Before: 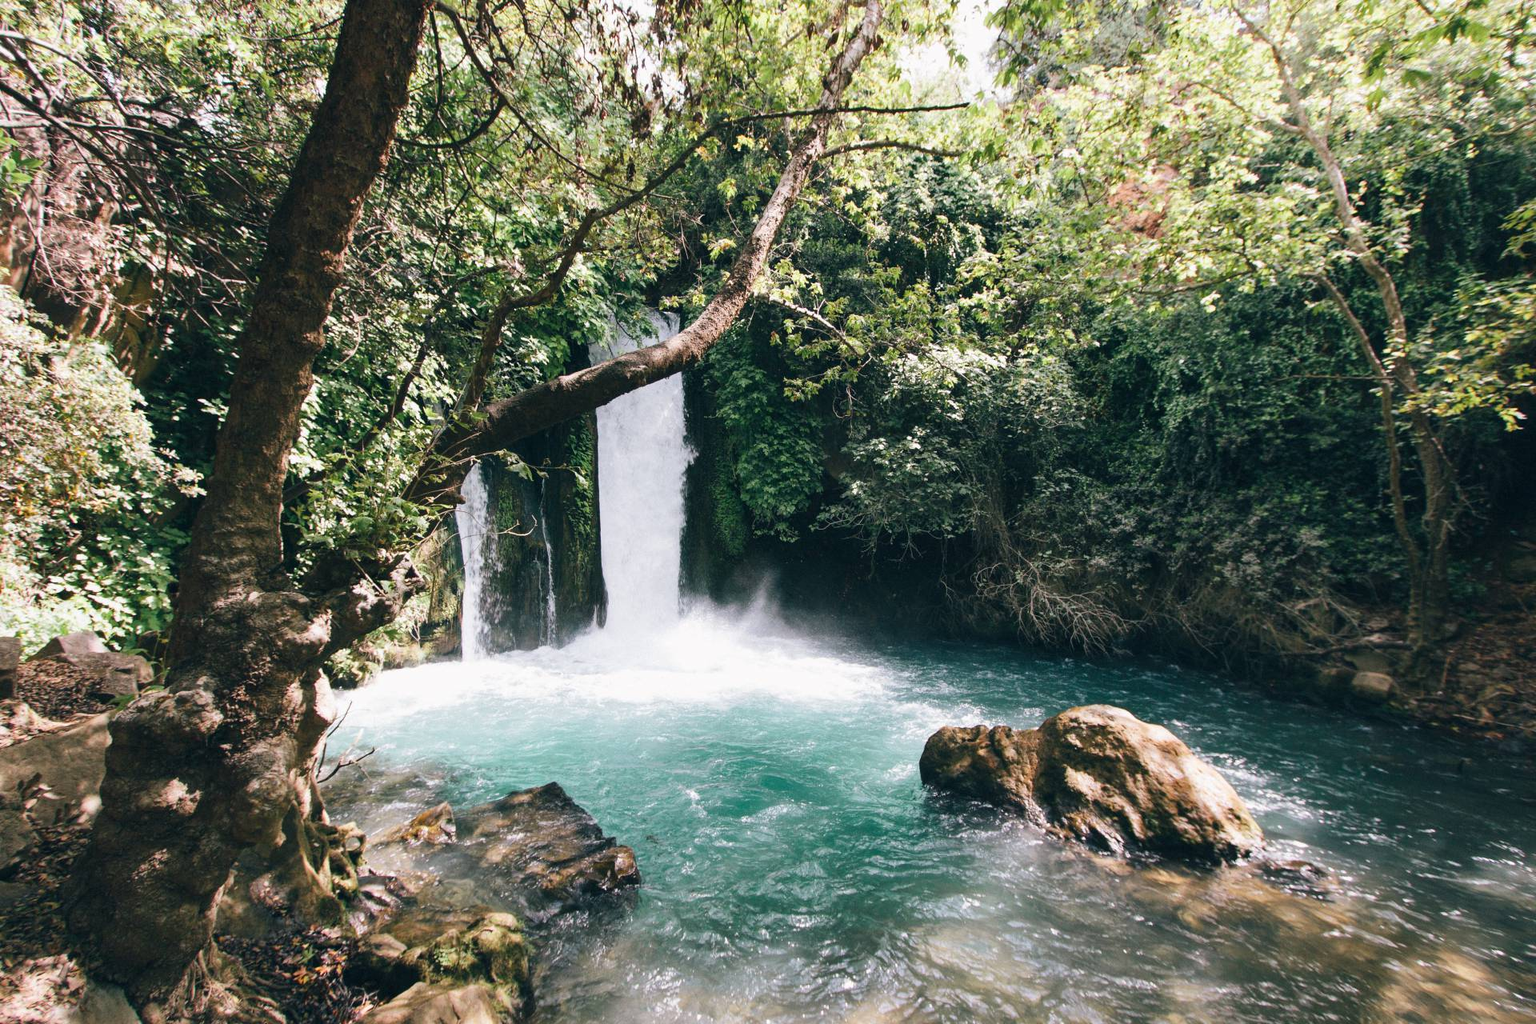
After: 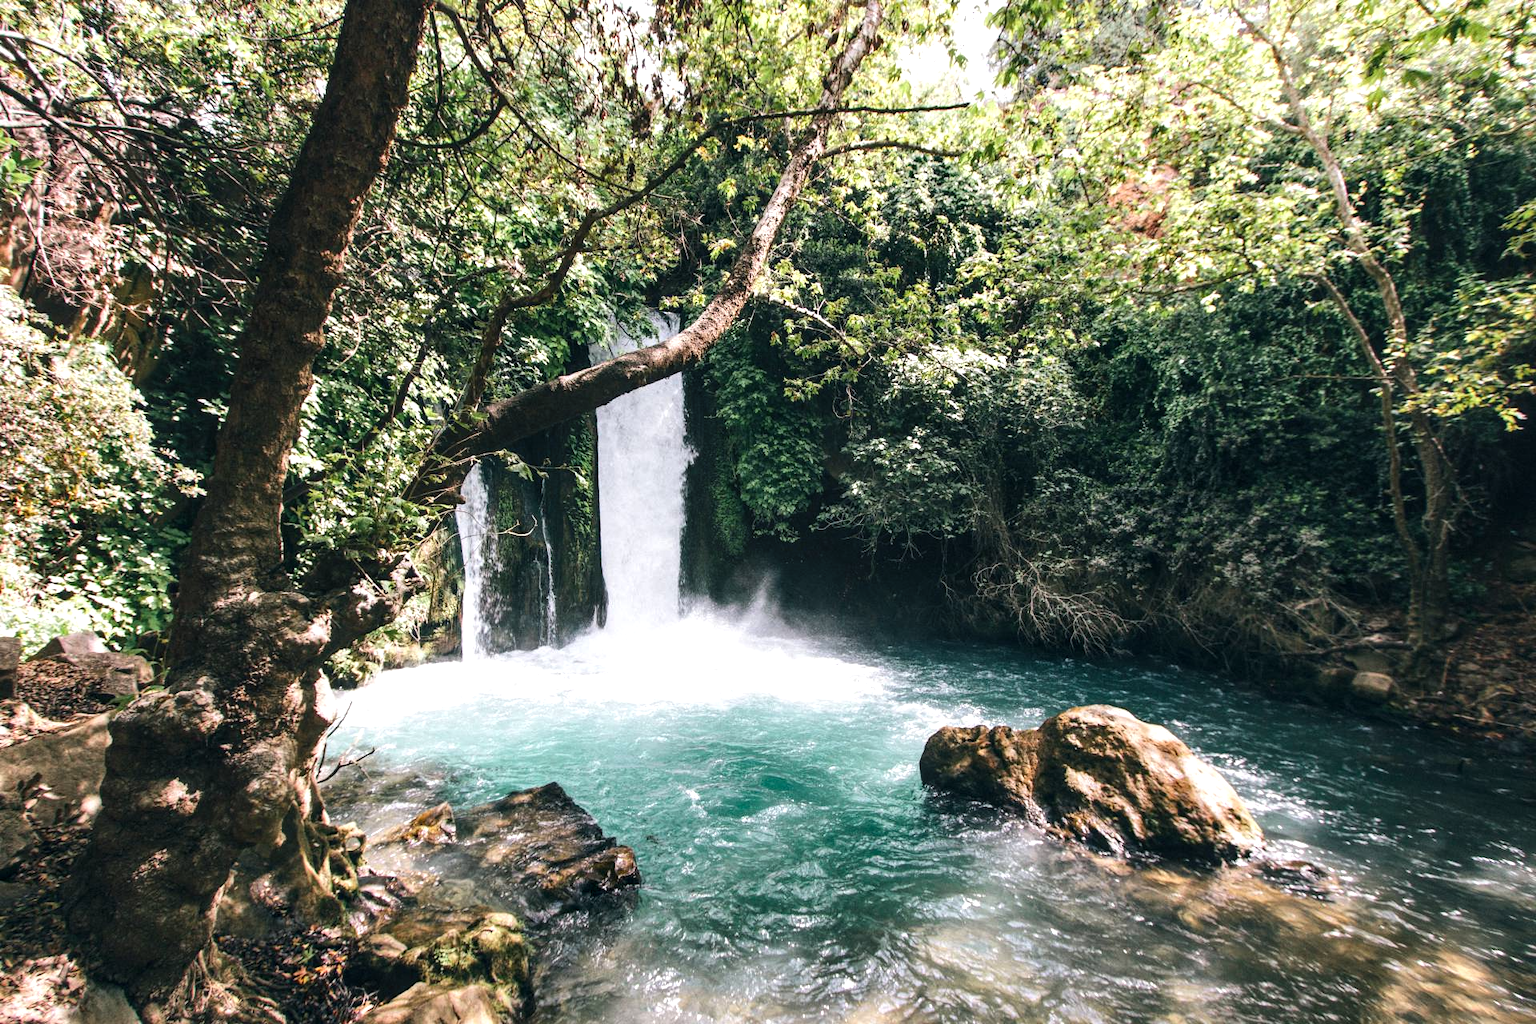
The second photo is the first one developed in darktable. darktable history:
local contrast: on, module defaults
color balance rgb: global vibrance 1%, saturation formula JzAzBz (2021)
tone equalizer: -8 EV -0.417 EV, -7 EV -0.389 EV, -6 EV -0.333 EV, -5 EV -0.222 EV, -3 EV 0.222 EV, -2 EV 0.333 EV, -1 EV 0.389 EV, +0 EV 0.417 EV, edges refinement/feathering 500, mask exposure compensation -1.57 EV, preserve details no
color zones: curves: ch1 [(0, 0.523) (0.143, 0.545) (0.286, 0.52) (0.429, 0.506) (0.571, 0.503) (0.714, 0.503) (0.857, 0.508) (1, 0.523)]
